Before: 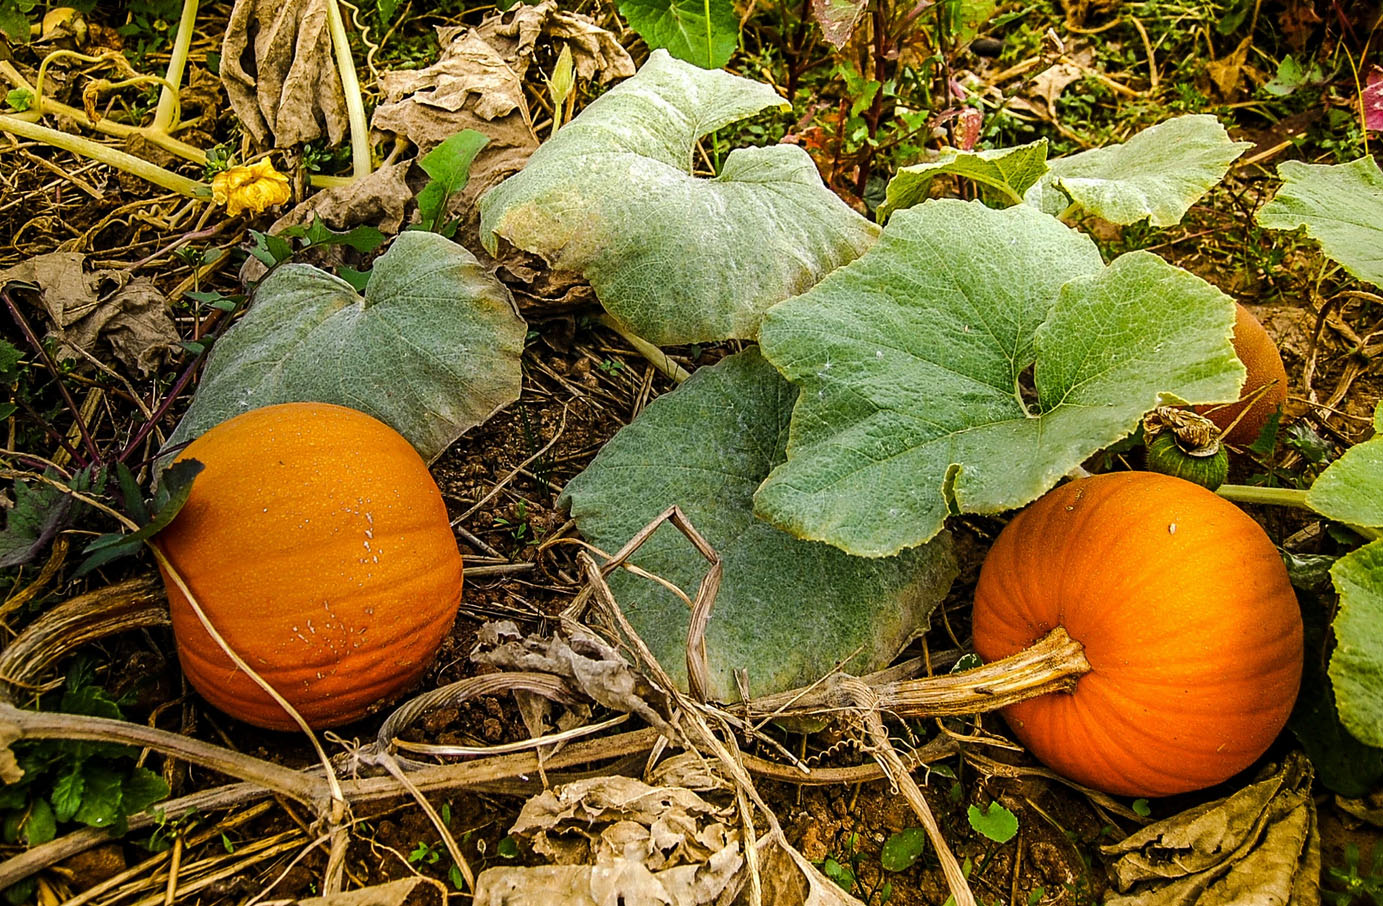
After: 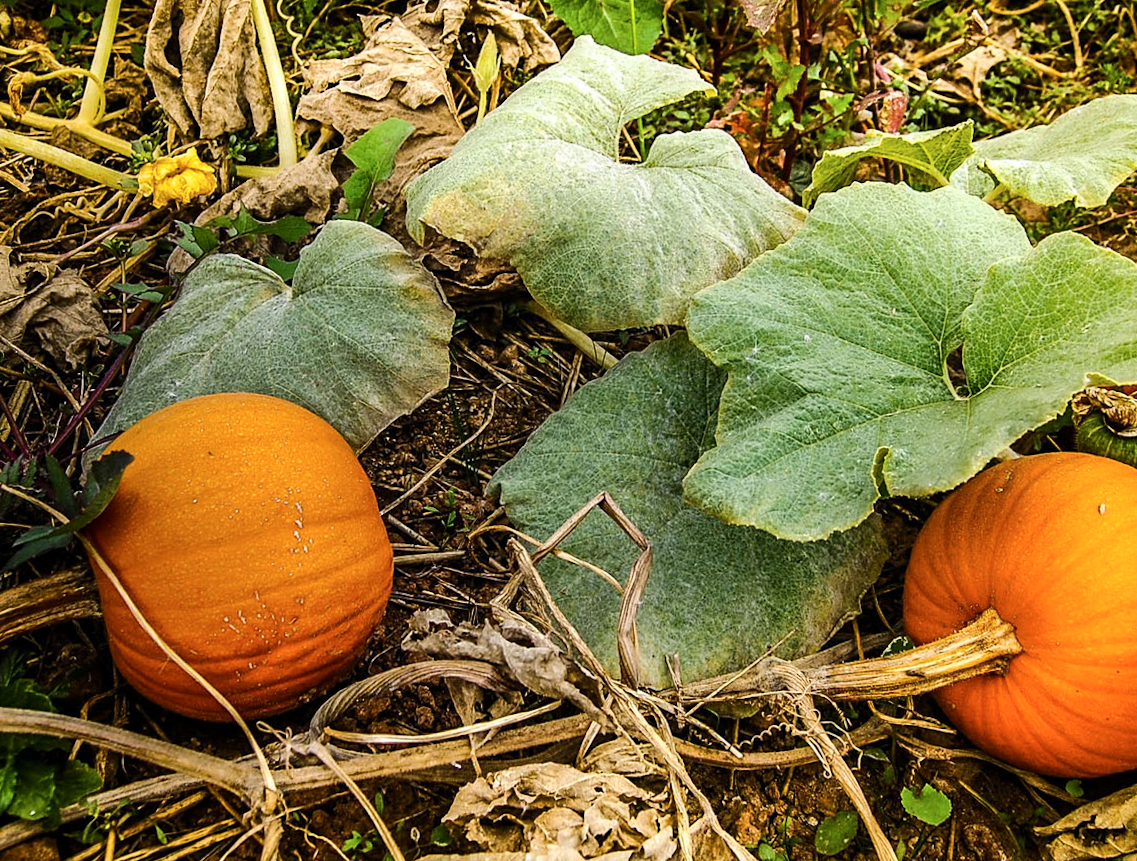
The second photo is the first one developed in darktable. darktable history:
contrast brightness saturation: contrast 0.154, brightness 0.041
crop and rotate: angle 0.657°, left 4.399%, top 0.704%, right 11.886%, bottom 2.597%
